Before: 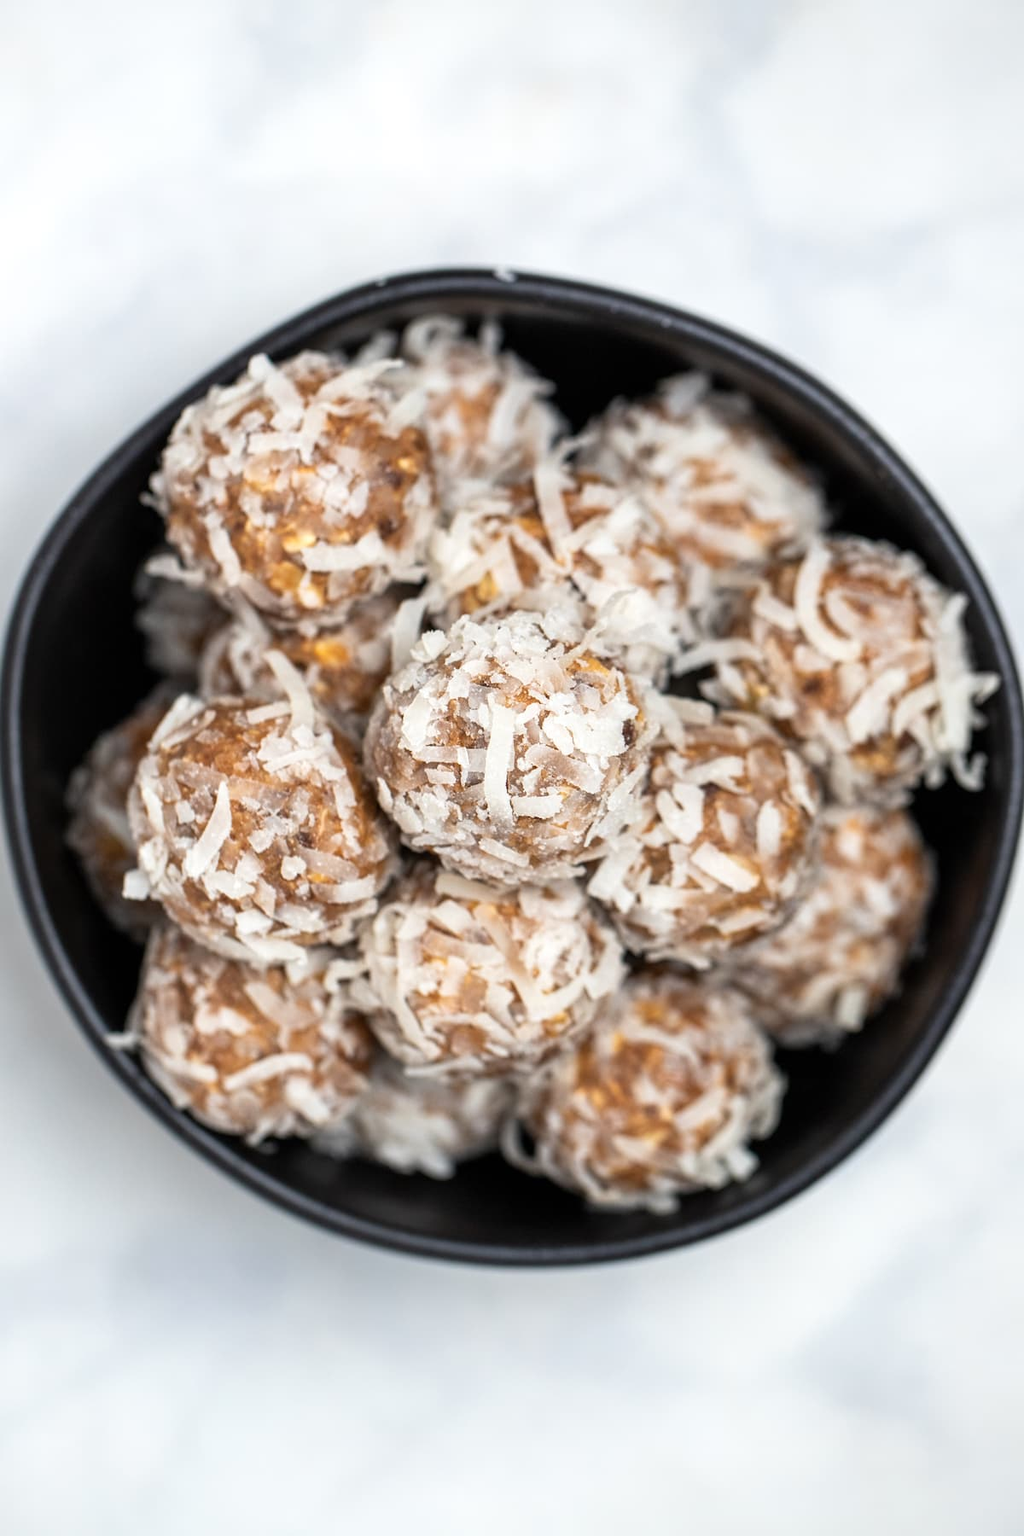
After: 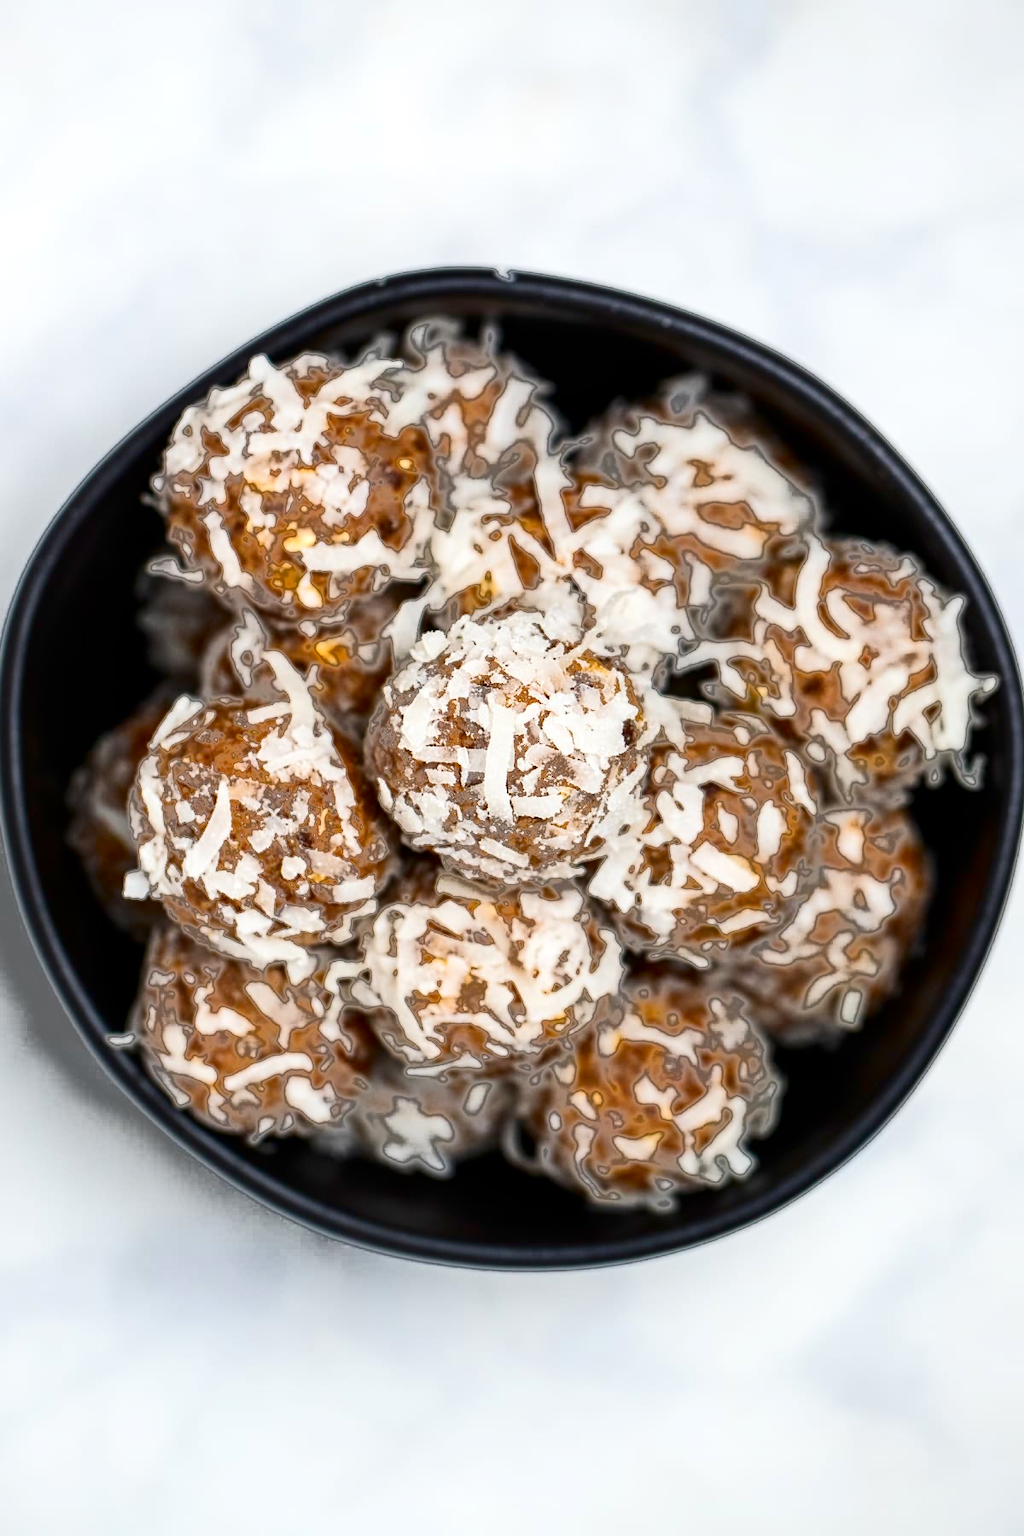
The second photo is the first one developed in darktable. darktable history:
color balance rgb: perceptual saturation grading › global saturation 20%, perceptual saturation grading › highlights -25%, perceptual saturation grading › shadows 25%
fill light: exposure -0.73 EV, center 0.69, width 2.2
contrast brightness saturation: contrast 0.2, brightness -0.11, saturation 0.1
